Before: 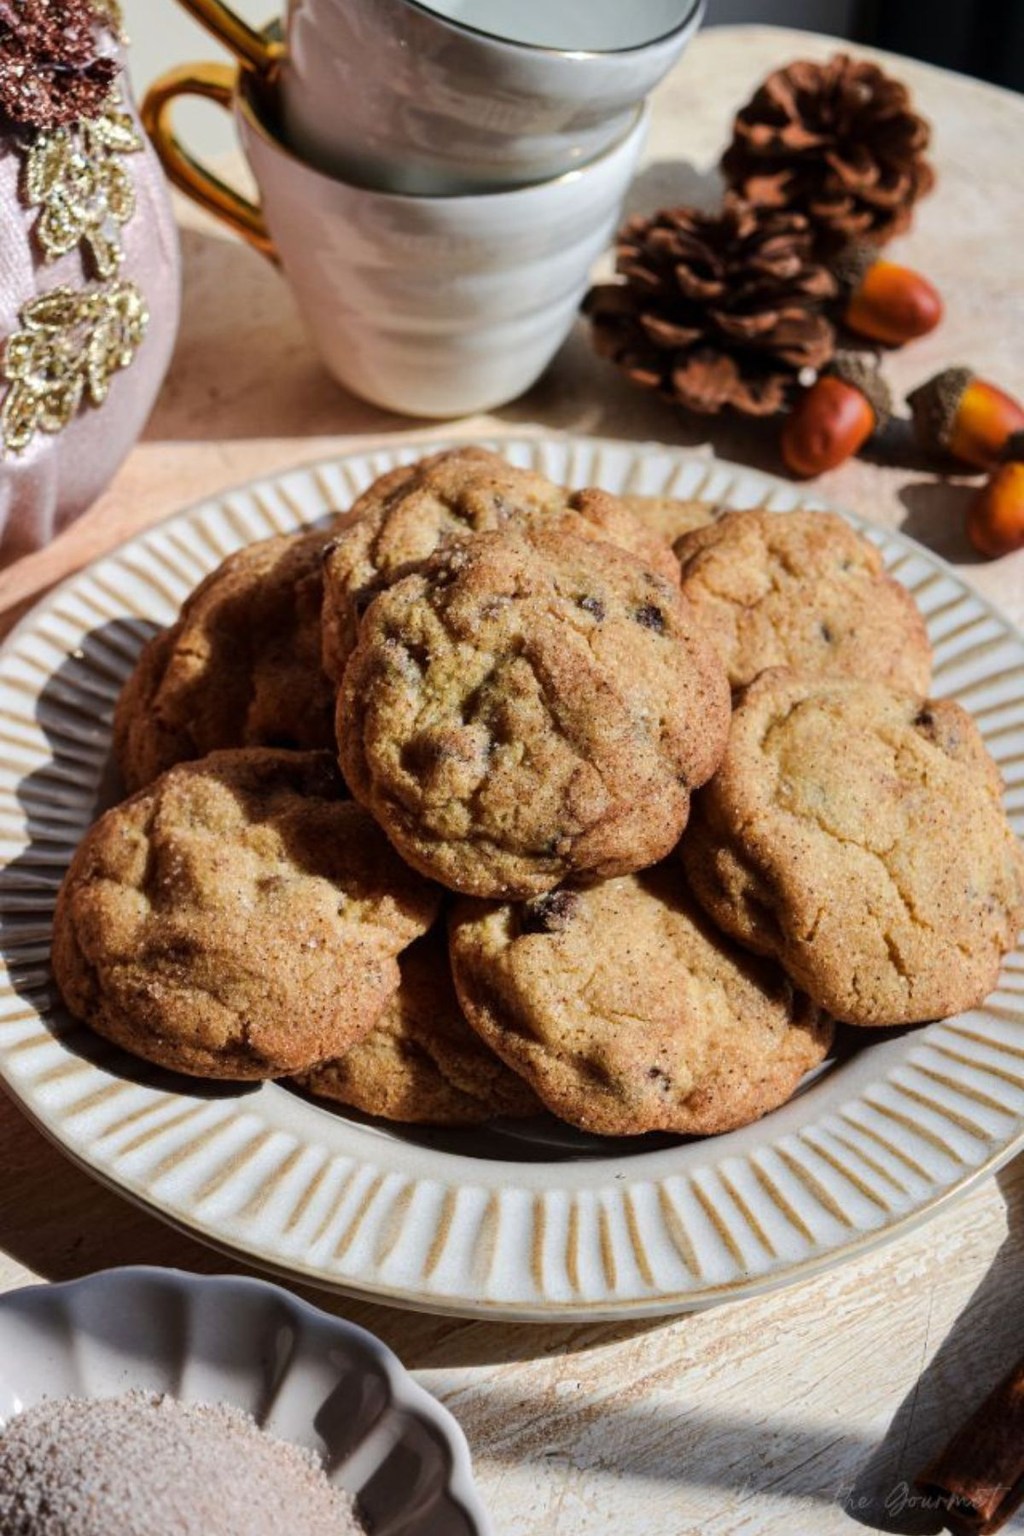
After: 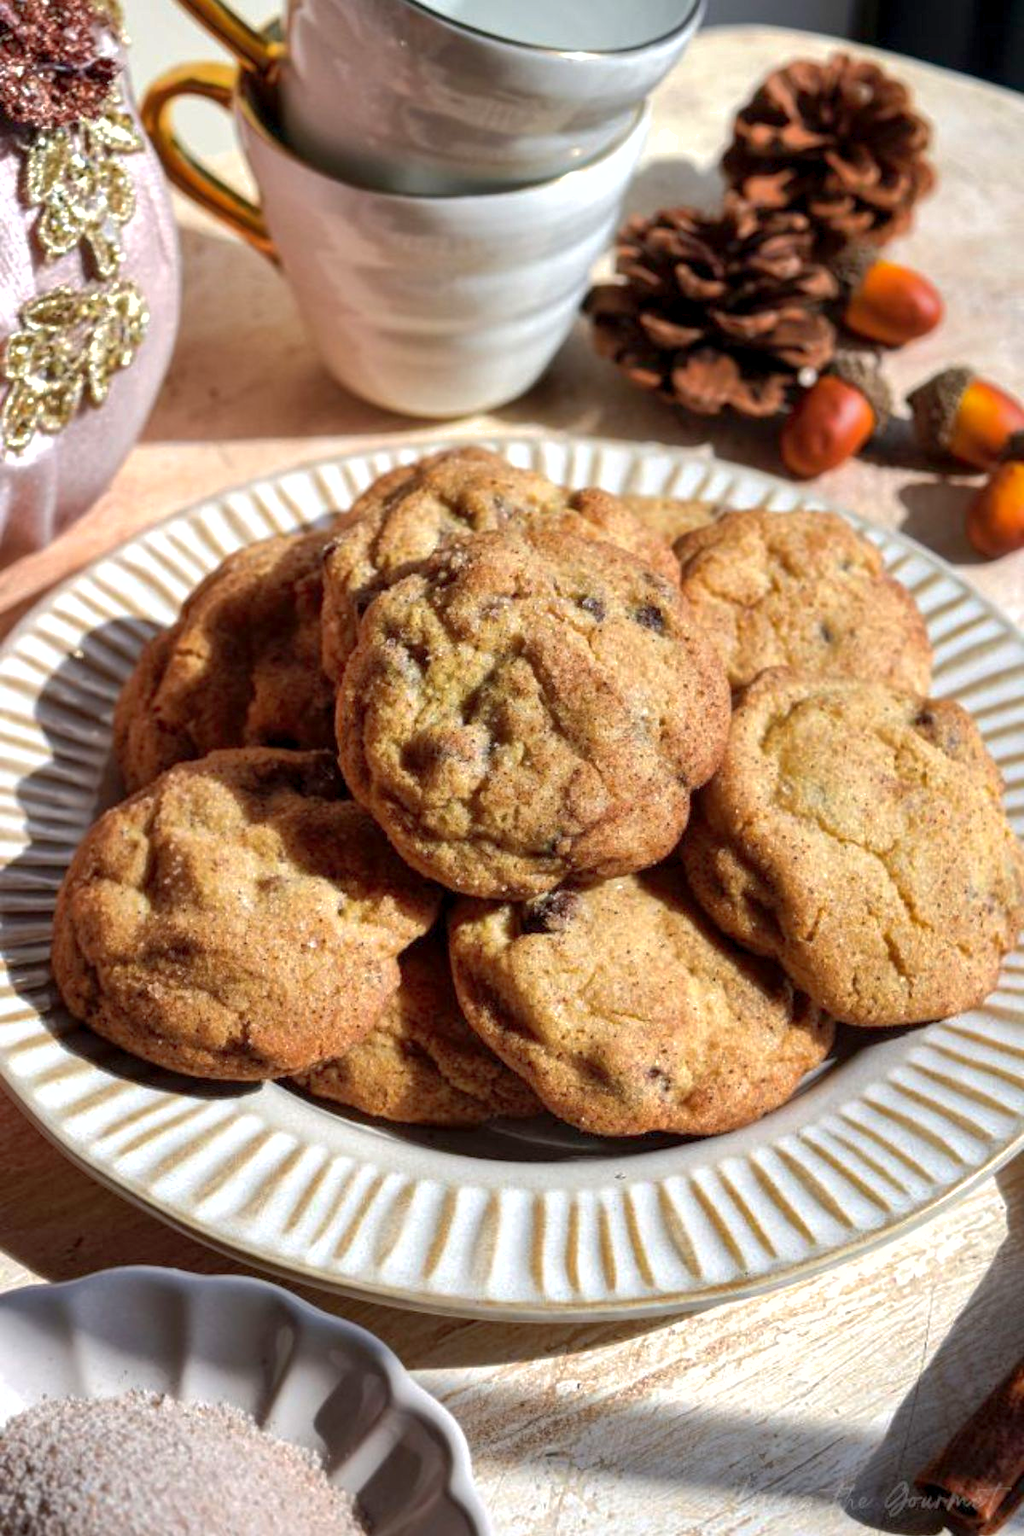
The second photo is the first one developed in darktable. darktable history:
shadows and highlights: on, module defaults
tone equalizer: -8 EV 0.054 EV
exposure: black level correction 0.001, exposure 0.5 EV, compensate exposure bias true, compensate highlight preservation false
